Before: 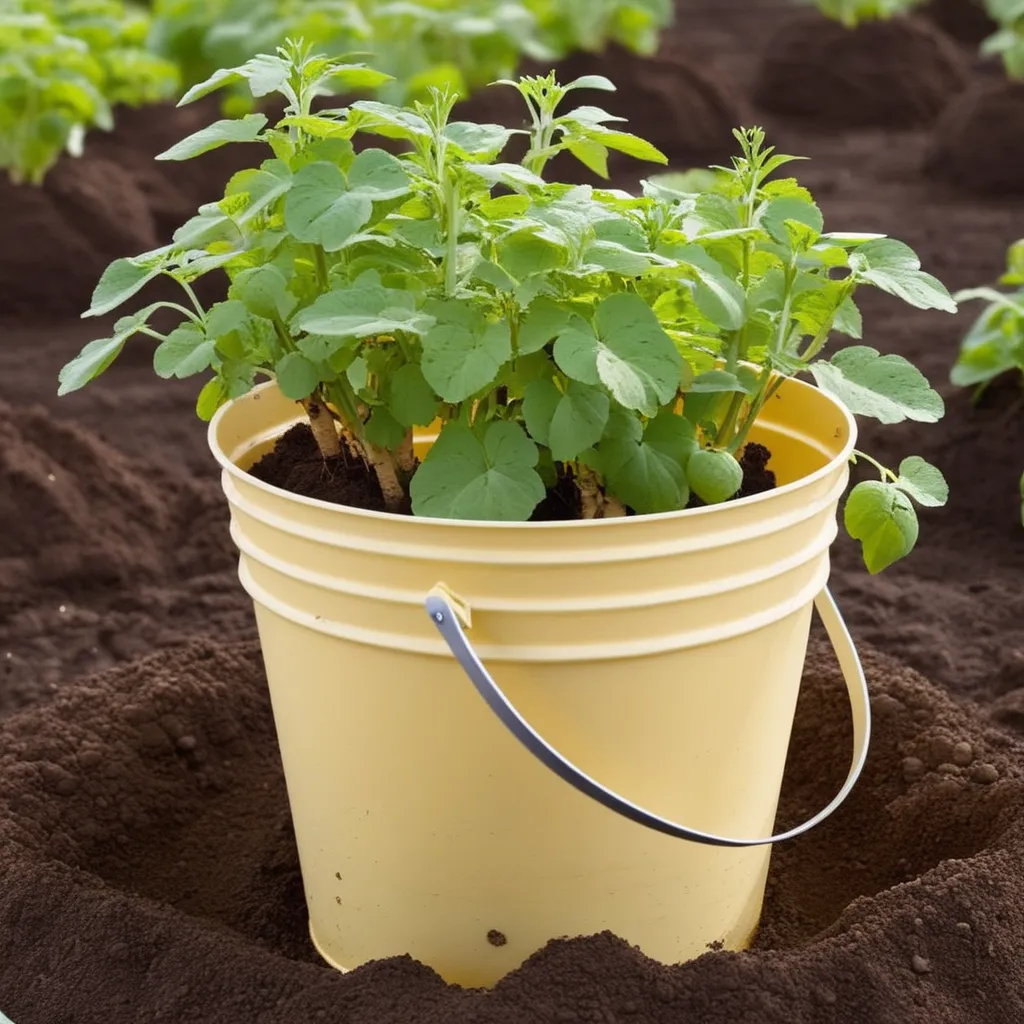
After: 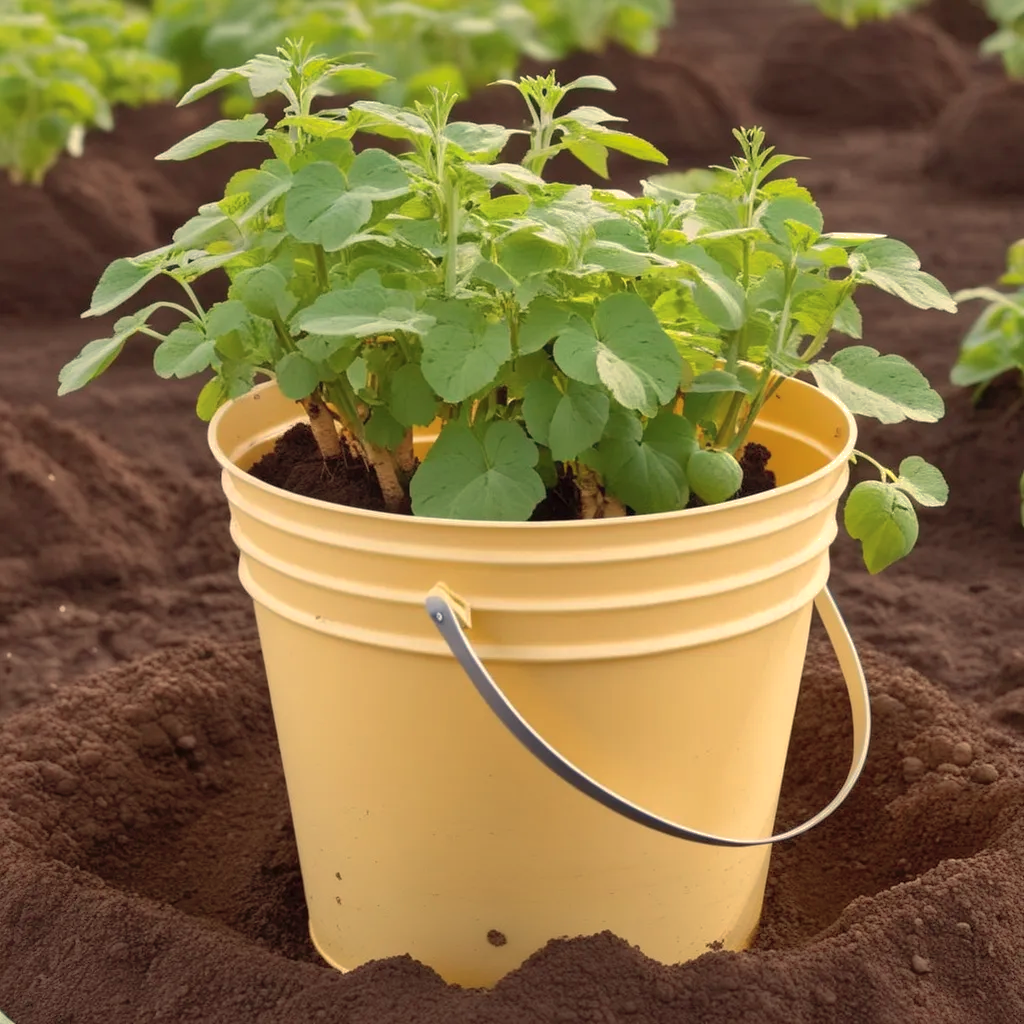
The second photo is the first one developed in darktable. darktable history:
white balance: red 1.138, green 0.996, blue 0.812
shadows and highlights: on, module defaults
color correction: highlights a* -4.18, highlights b* -10.81
